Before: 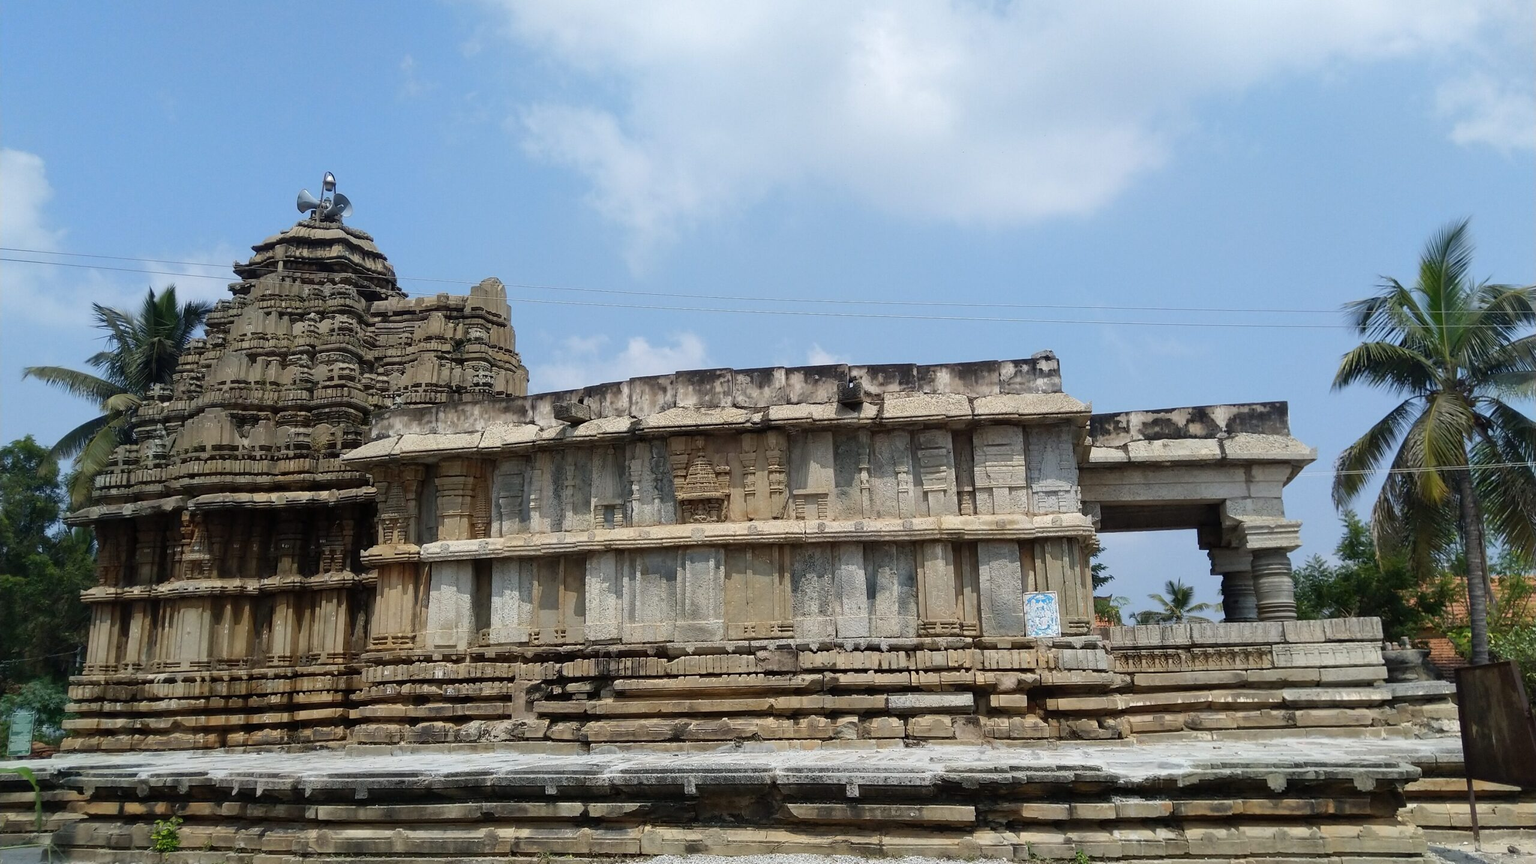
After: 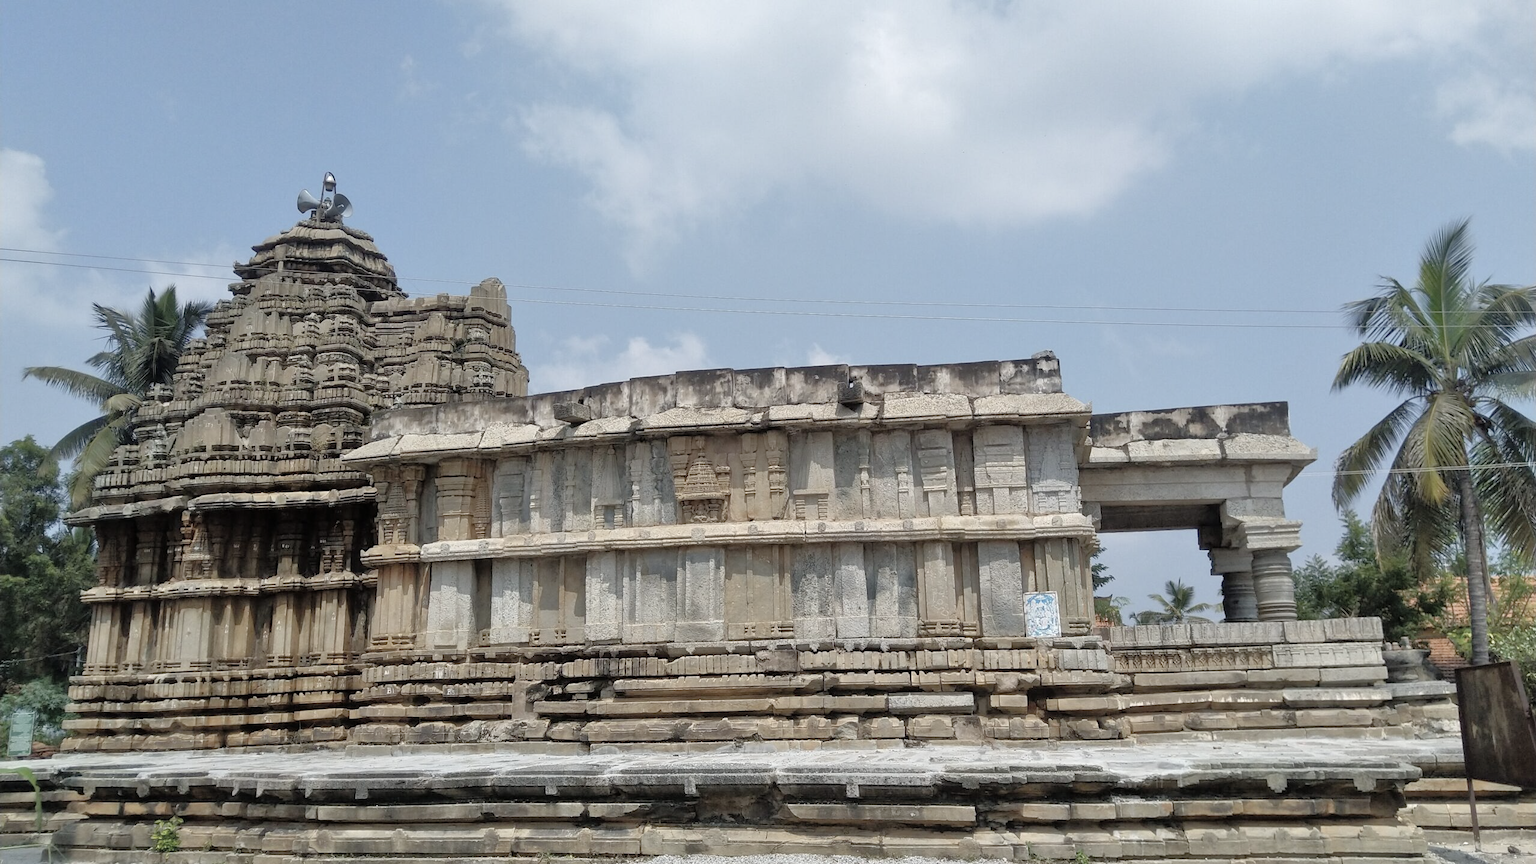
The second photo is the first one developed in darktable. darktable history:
color balance rgb: linear chroma grading › global chroma 9.107%, perceptual saturation grading › global saturation -0.547%, global vibrance 19.69%
tone equalizer: -7 EV 0.146 EV, -6 EV 0.601 EV, -5 EV 1.14 EV, -4 EV 1.36 EV, -3 EV 1.15 EV, -2 EV 0.6 EV, -1 EV 0.167 EV
color zones: curves: ch1 [(0, 0.292) (0.001, 0.292) (0.2, 0.264) (0.4, 0.248) (0.6, 0.248) (0.8, 0.264) (0.999, 0.292) (1, 0.292)]
